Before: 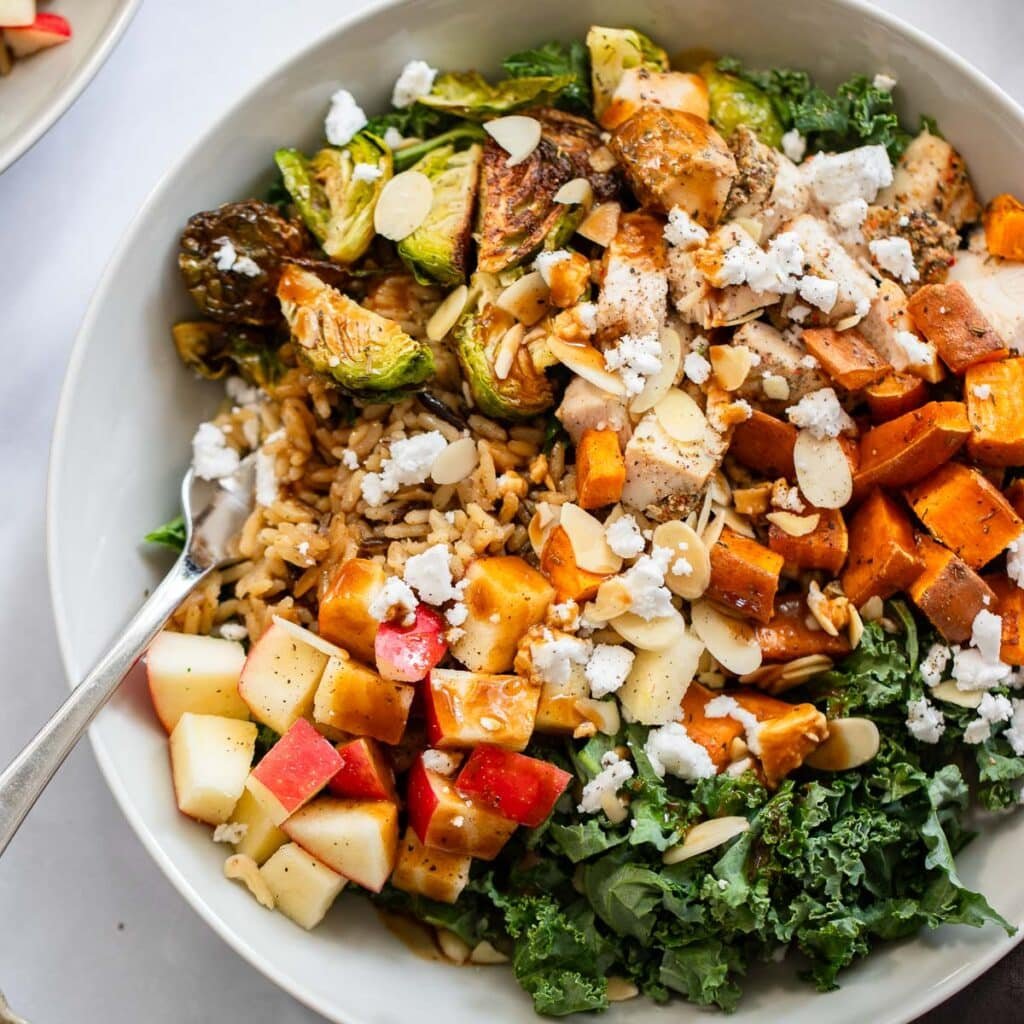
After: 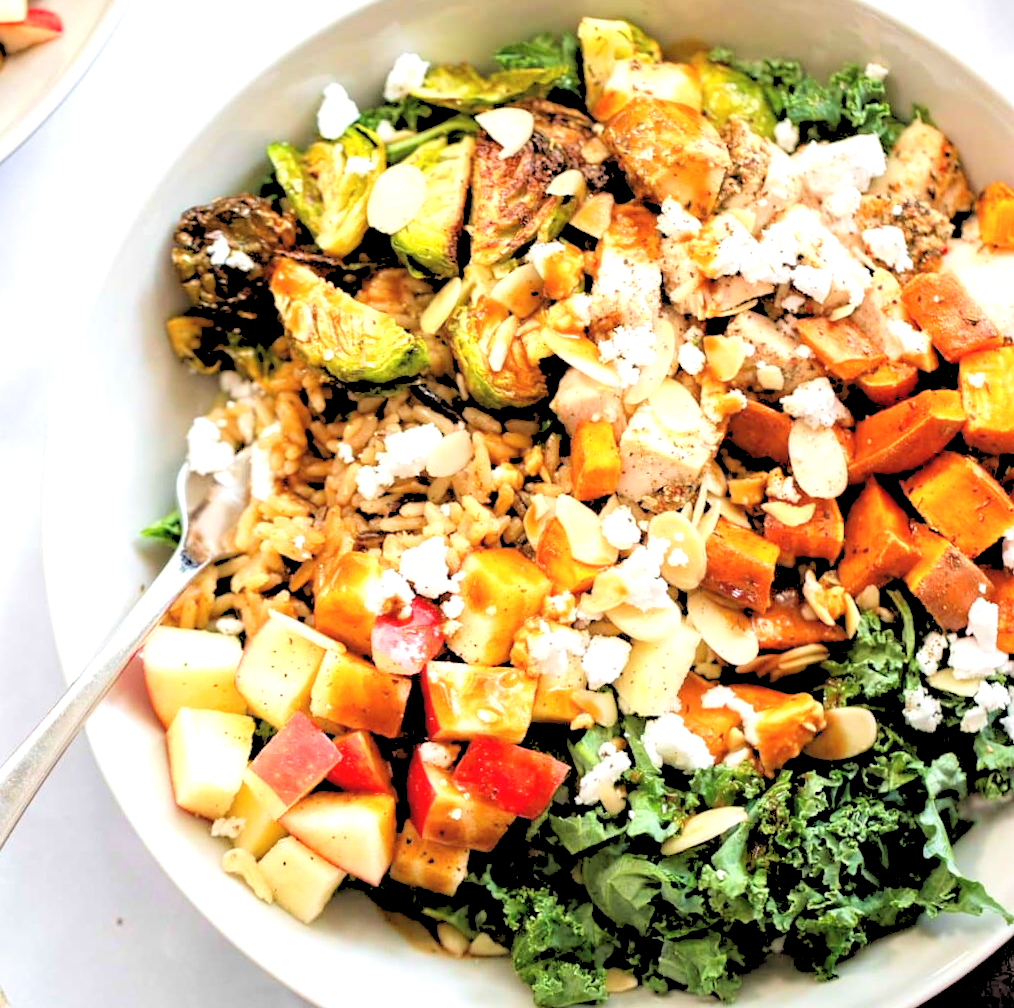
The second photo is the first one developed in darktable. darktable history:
exposure: black level correction -0.002, exposure 0.708 EV, compensate exposure bias true, compensate highlight preservation false
rotate and perspective: rotation -0.45°, automatic cropping original format, crop left 0.008, crop right 0.992, crop top 0.012, crop bottom 0.988
rgb levels: levels [[0.027, 0.429, 0.996], [0, 0.5, 1], [0, 0.5, 1]]
velvia: on, module defaults
